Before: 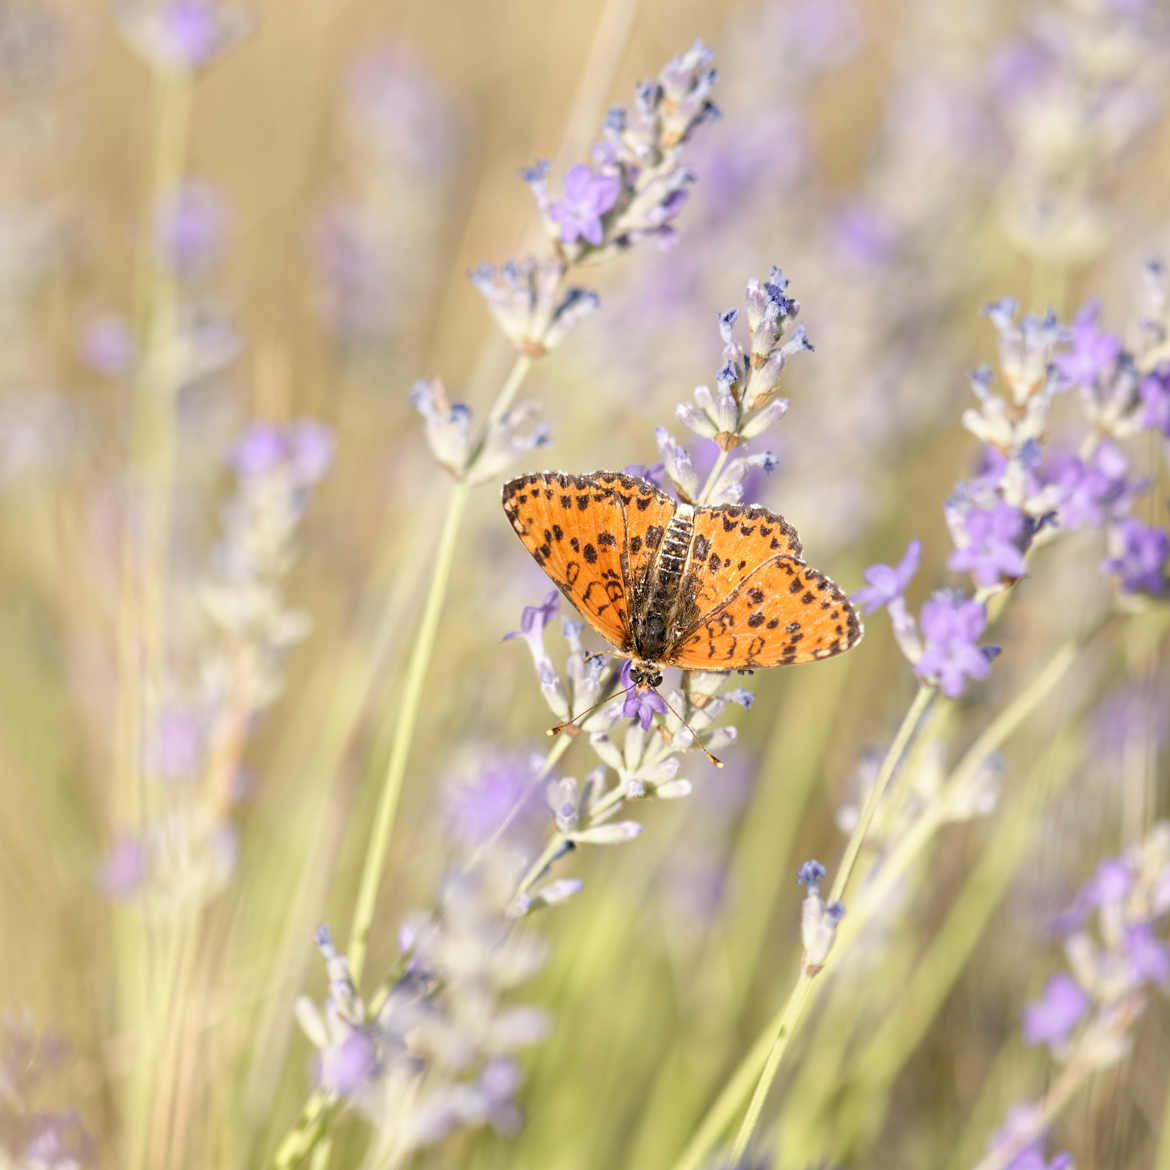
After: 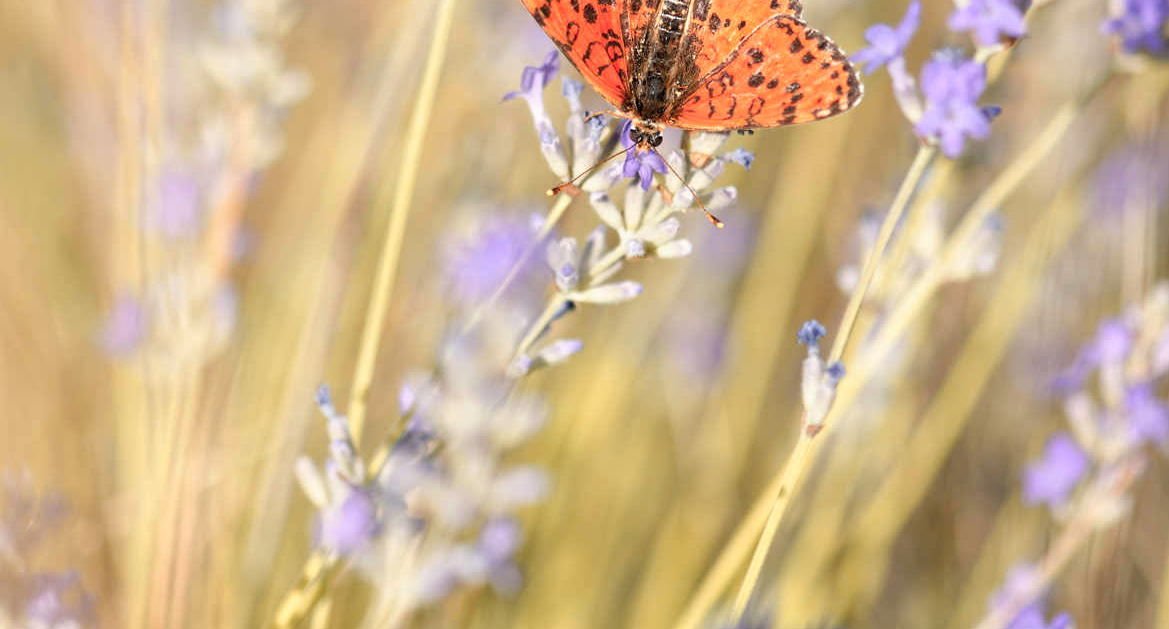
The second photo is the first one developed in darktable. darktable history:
crop and rotate: top 46.237%
color zones: curves: ch1 [(0.263, 0.53) (0.376, 0.287) (0.487, 0.512) (0.748, 0.547) (1, 0.513)]; ch2 [(0.262, 0.45) (0.751, 0.477)], mix 31.98%
tone equalizer: on, module defaults
